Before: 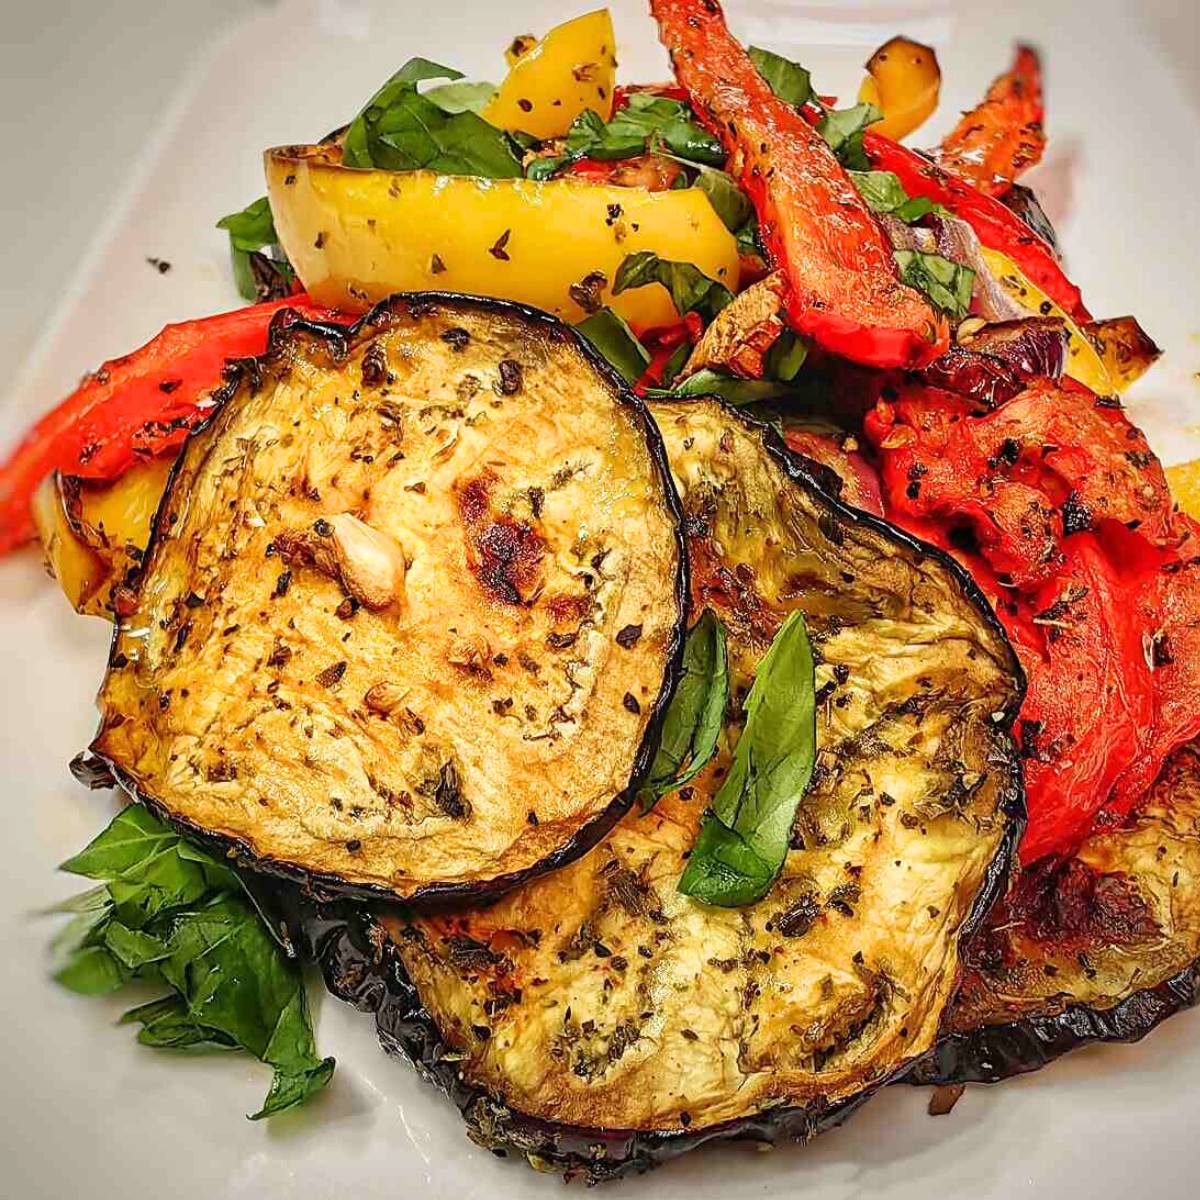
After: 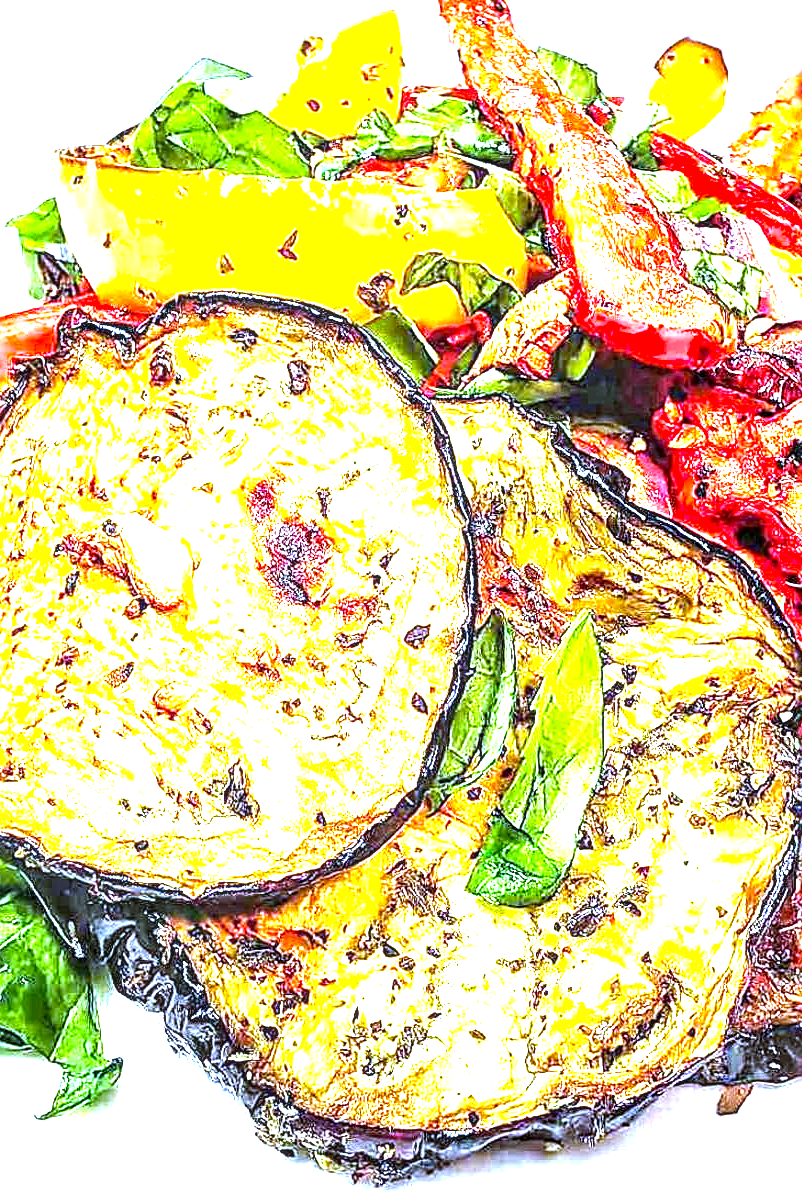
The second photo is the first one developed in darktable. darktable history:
exposure: exposure 2.25 EV, compensate highlight preservation false
crop and rotate: left 17.732%, right 15.423%
local contrast: highlights 60%, shadows 60%, detail 160%
sharpen: on, module defaults
rotate and perspective: automatic cropping original format, crop left 0, crop top 0
tone equalizer: -8 EV -0.417 EV, -7 EV -0.389 EV, -6 EV -0.333 EV, -5 EV -0.222 EV, -3 EV 0.222 EV, -2 EV 0.333 EV, -1 EV 0.389 EV, +0 EV 0.417 EV, edges refinement/feathering 500, mask exposure compensation -1.57 EV, preserve details no
color balance: lift [1, 1, 0.999, 1.001], gamma [1, 1.003, 1.005, 0.995], gain [1, 0.992, 0.988, 1.012], contrast 5%, output saturation 110%
white balance: red 0.766, blue 1.537
